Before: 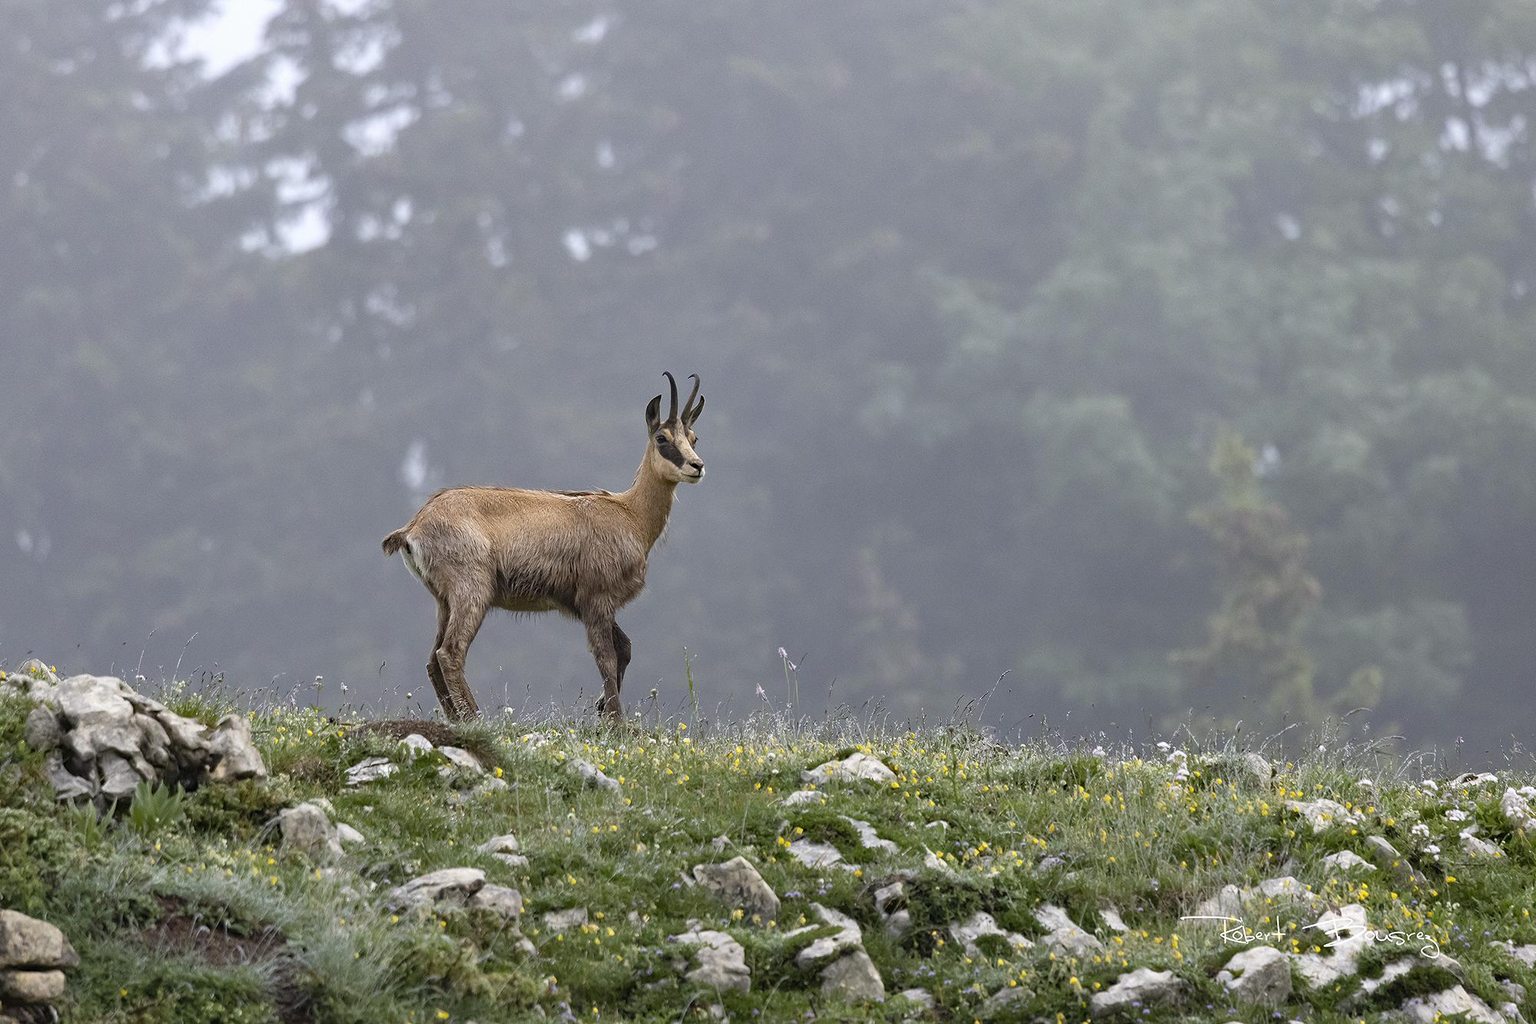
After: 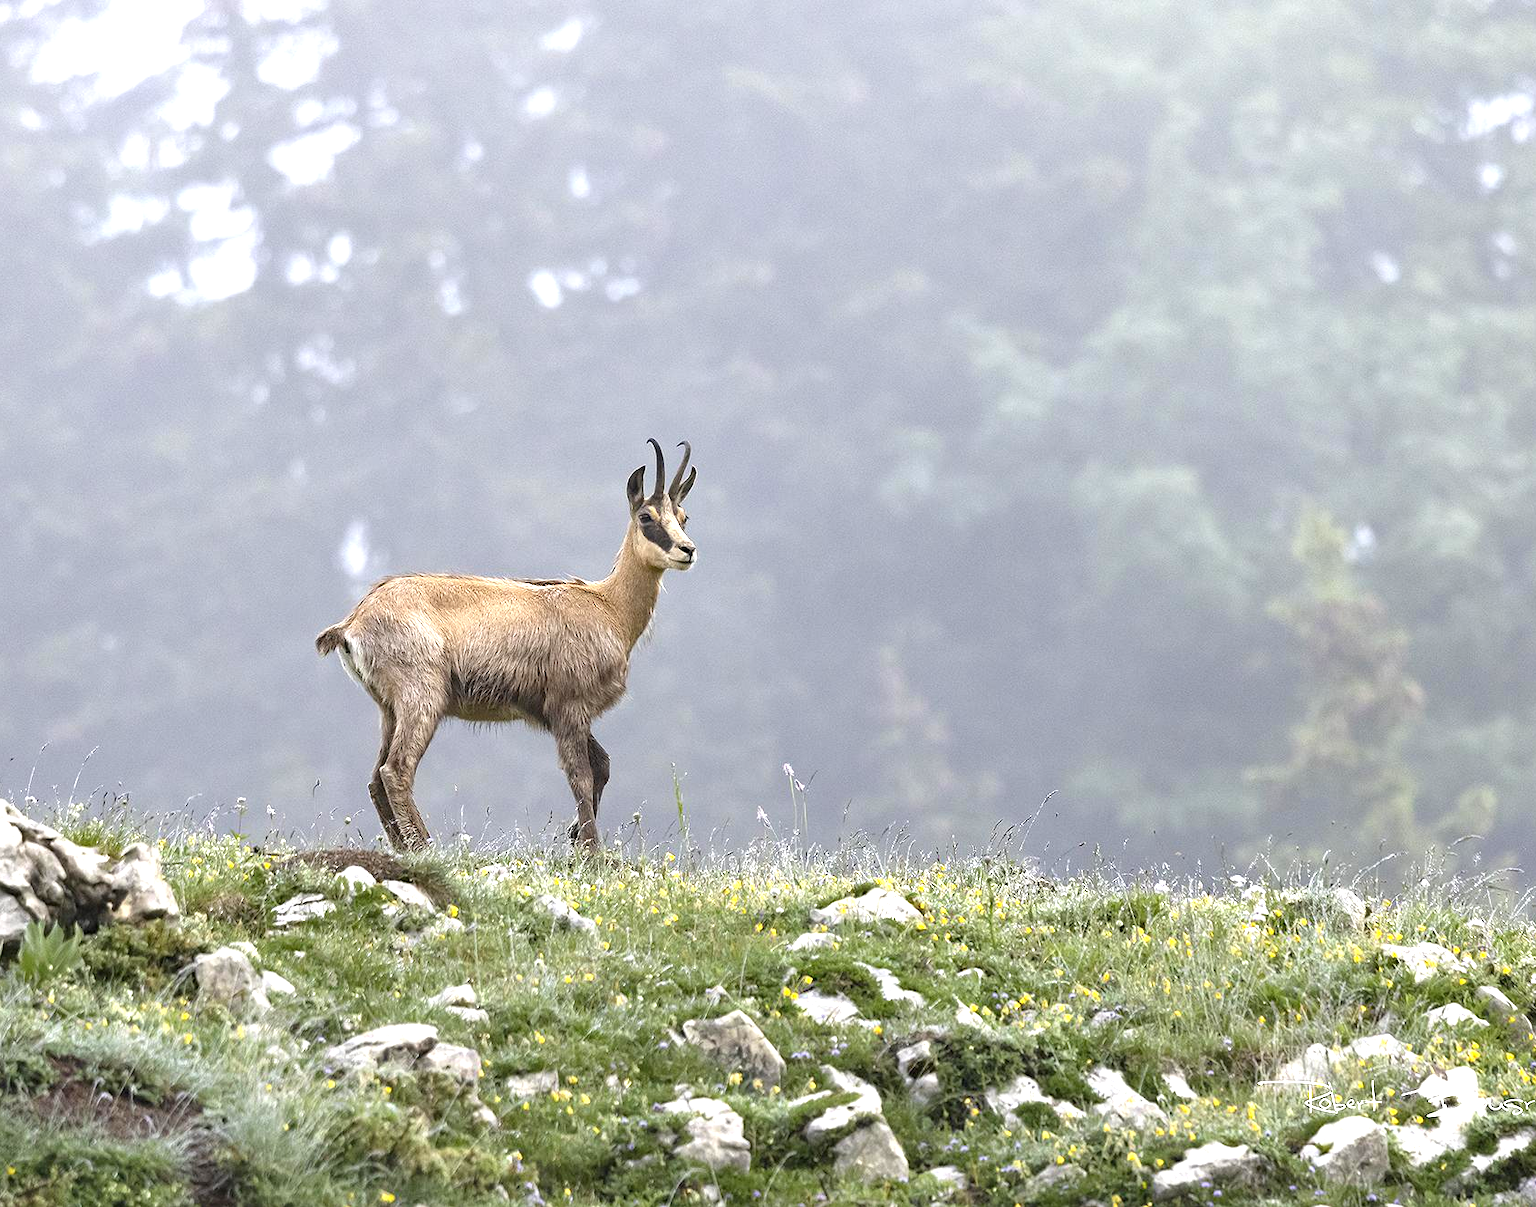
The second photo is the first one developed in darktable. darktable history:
crop: left 7.452%, right 7.796%
exposure: black level correction 0, exposure 1.095 EV, compensate exposure bias true, compensate highlight preservation false
